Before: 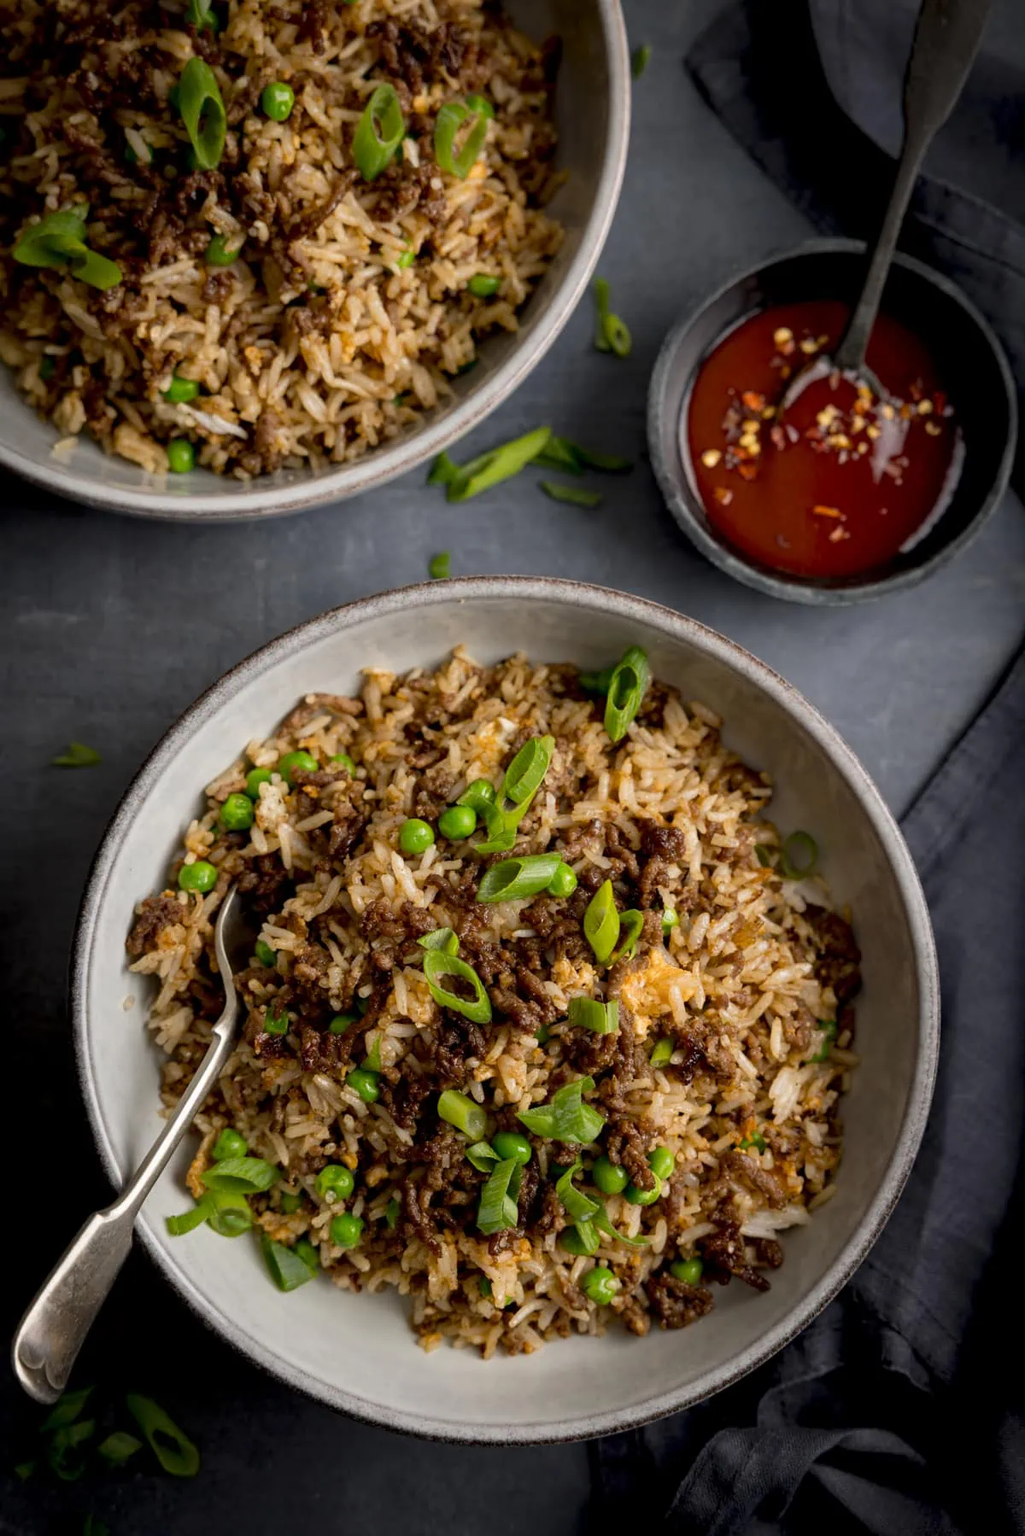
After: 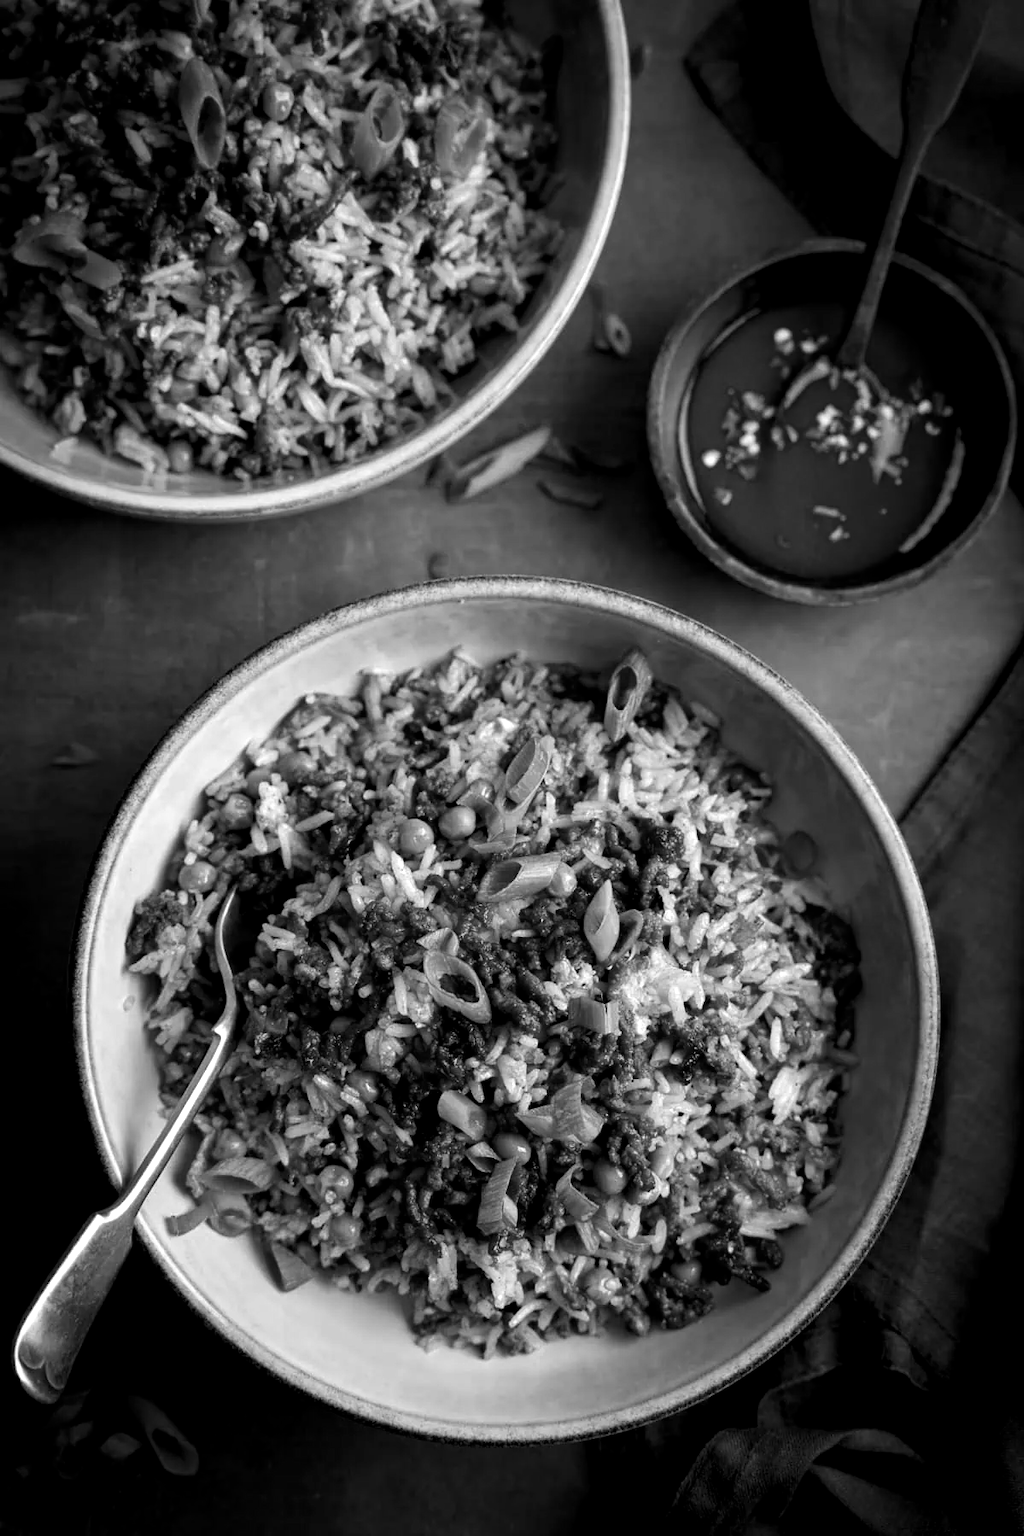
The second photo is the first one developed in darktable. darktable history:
contrast brightness saturation: contrast 0.07, brightness -0.14, saturation 0.11
rotate and perspective: crop left 0, crop top 0
exposure: black level correction 0.001, exposure 0.5 EV, compensate exposure bias true, compensate highlight preservation false
monochrome: on, module defaults
